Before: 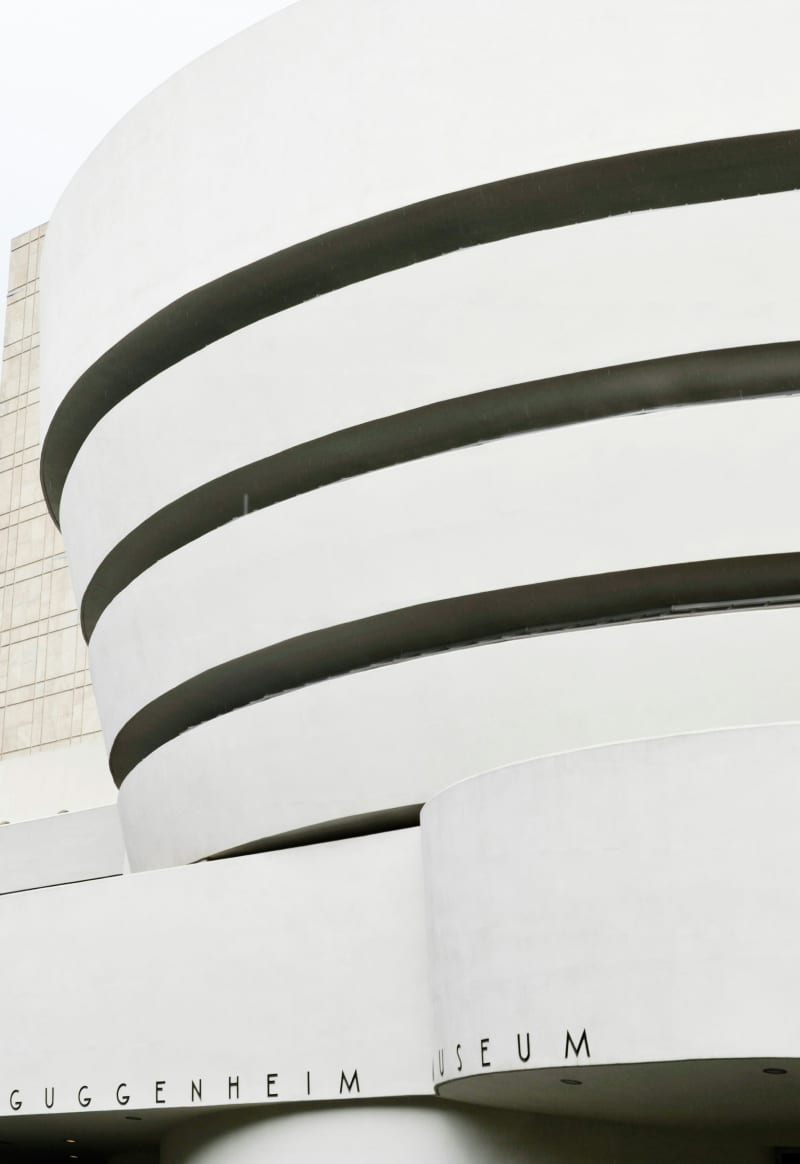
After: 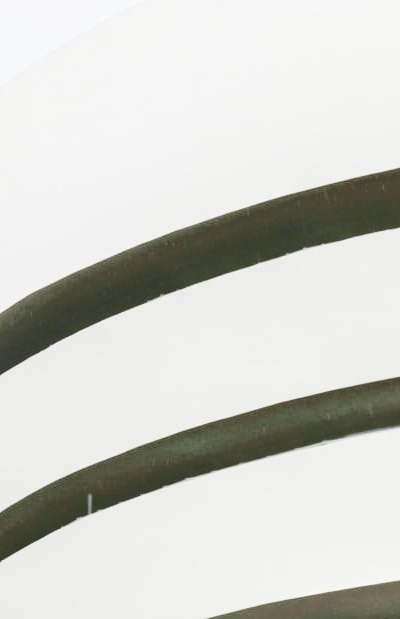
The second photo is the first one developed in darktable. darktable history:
crop: left 19.551%, right 30.448%, bottom 46.807%
exposure: black level correction 0, exposure 1.913 EV, compensate highlight preservation false
local contrast: detail 115%
filmic rgb: black relative exposure -7.41 EV, white relative exposure 4.82 EV, hardness 3.4
shadows and highlights: low approximation 0.01, soften with gaussian
